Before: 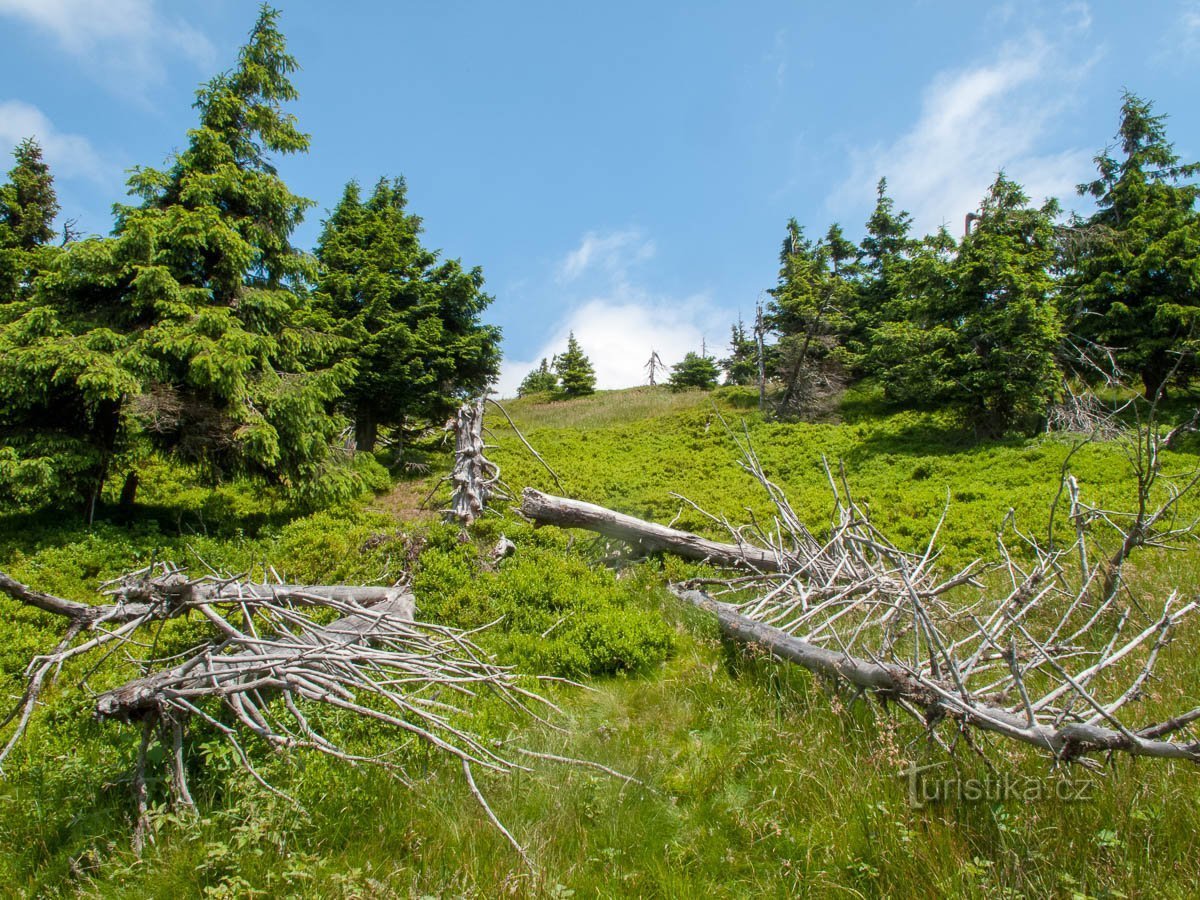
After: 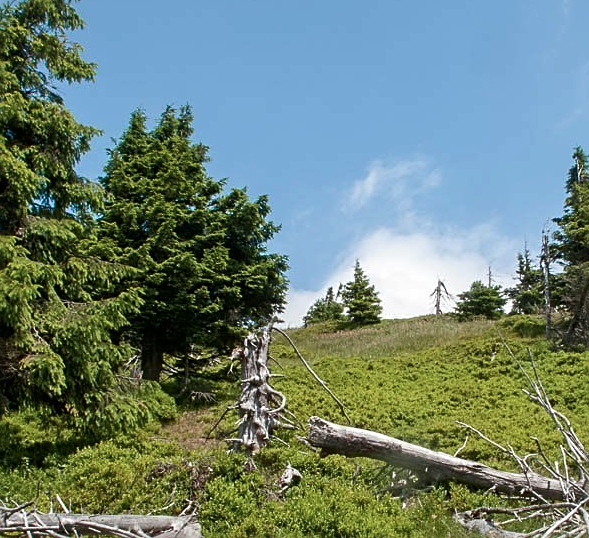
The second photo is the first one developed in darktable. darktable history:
contrast brightness saturation: brightness -0.097
color zones: curves: ch0 [(0, 0.5) (0.143, 0.5) (0.286, 0.5) (0.429, 0.504) (0.571, 0.5) (0.714, 0.509) (0.857, 0.5) (1, 0.5)]; ch1 [(0, 0.425) (0.143, 0.425) (0.286, 0.375) (0.429, 0.405) (0.571, 0.5) (0.714, 0.47) (0.857, 0.425) (1, 0.435)]; ch2 [(0, 0.5) (0.143, 0.5) (0.286, 0.5) (0.429, 0.517) (0.571, 0.5) (0.714, 0.51) (0.857, 0.5) (1, 0.5)]
sharpen: on, module defaults
crop: left 17.872%, top 7.9%, right 33.024%, bottom 32.293%
